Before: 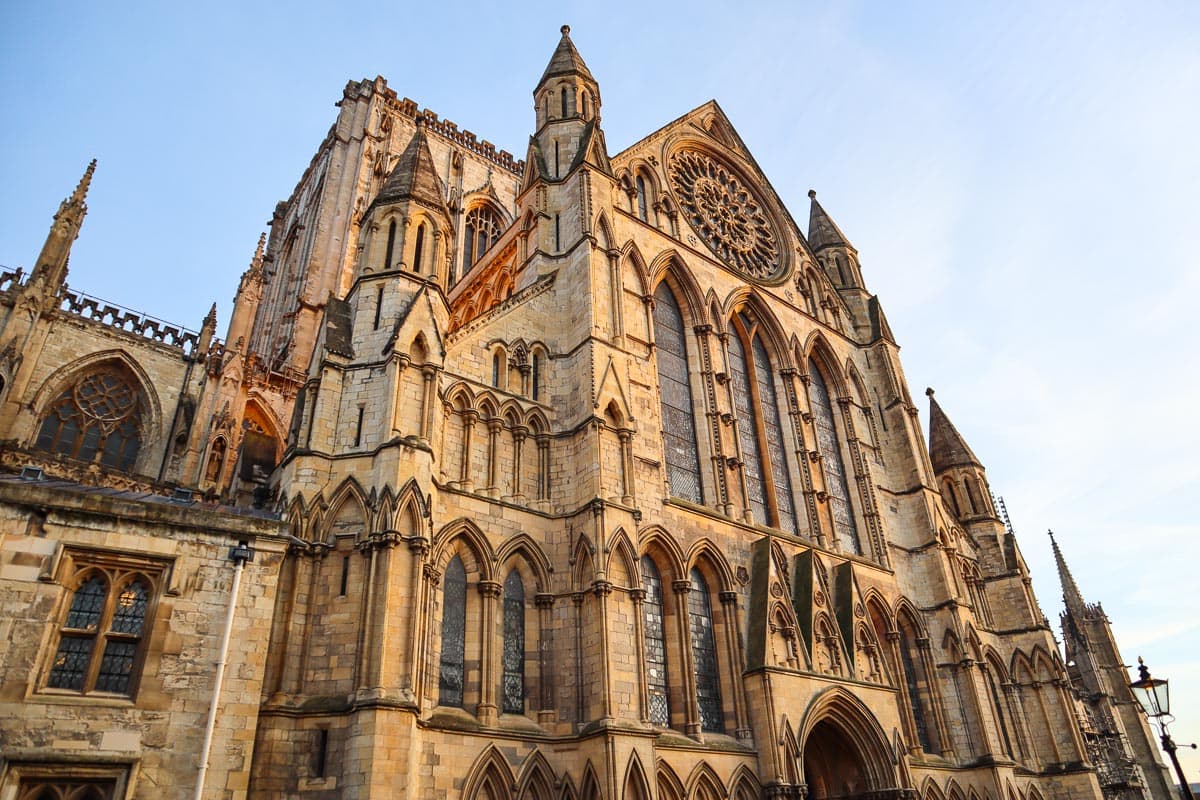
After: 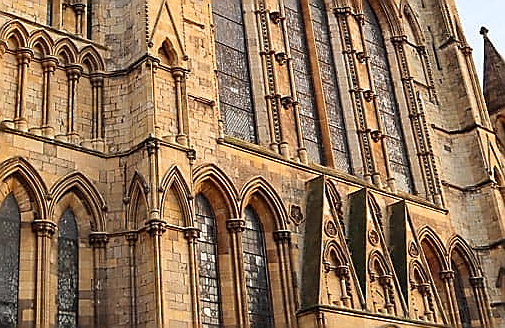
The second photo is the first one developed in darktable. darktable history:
crop: left 37.221%, top 45.169%, right 20.63%, bottom 13.777%
sharpen: radius 1.4, amount 1.25, threshold 0.7
